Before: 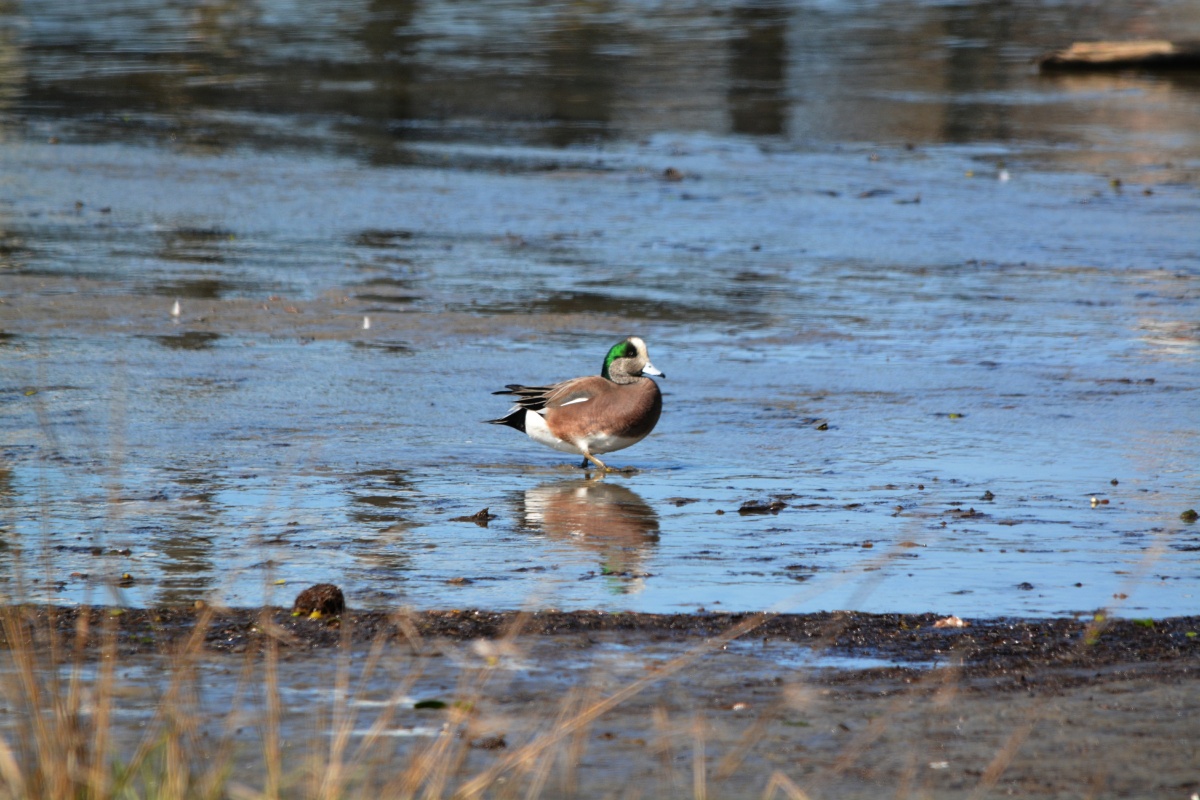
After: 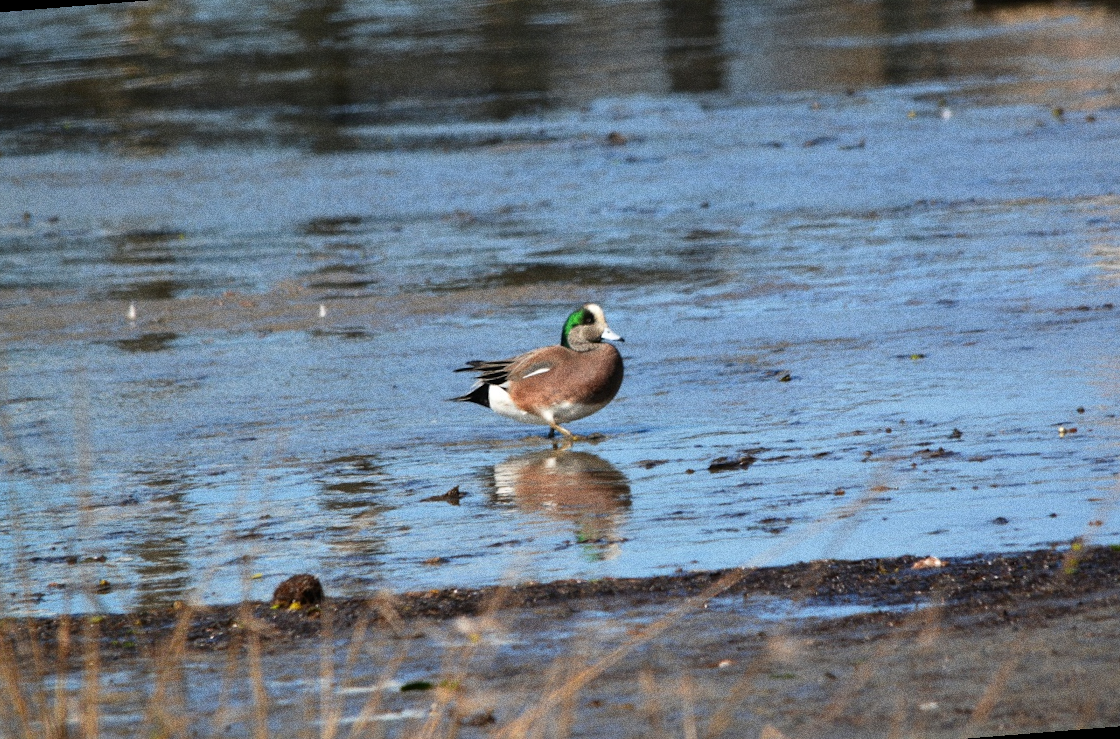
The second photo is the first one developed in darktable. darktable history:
grain: coarseness 0.09 ISO, strength 40%
rotate and perspective: rotation -4.57°, crop left 0.054, crop right 0.944, crop top 0.087, crop bottom 0.914
